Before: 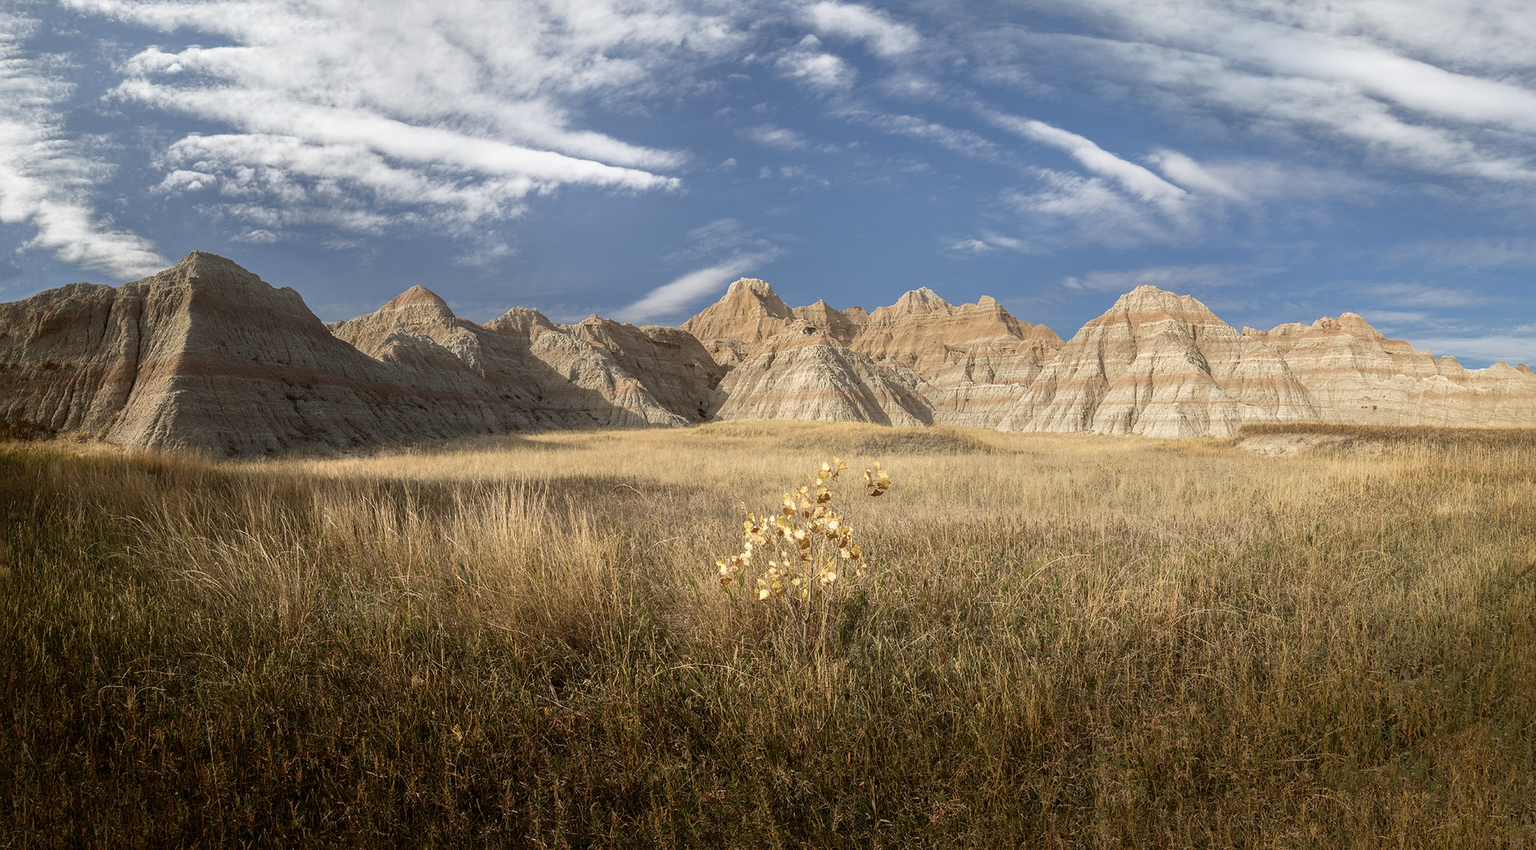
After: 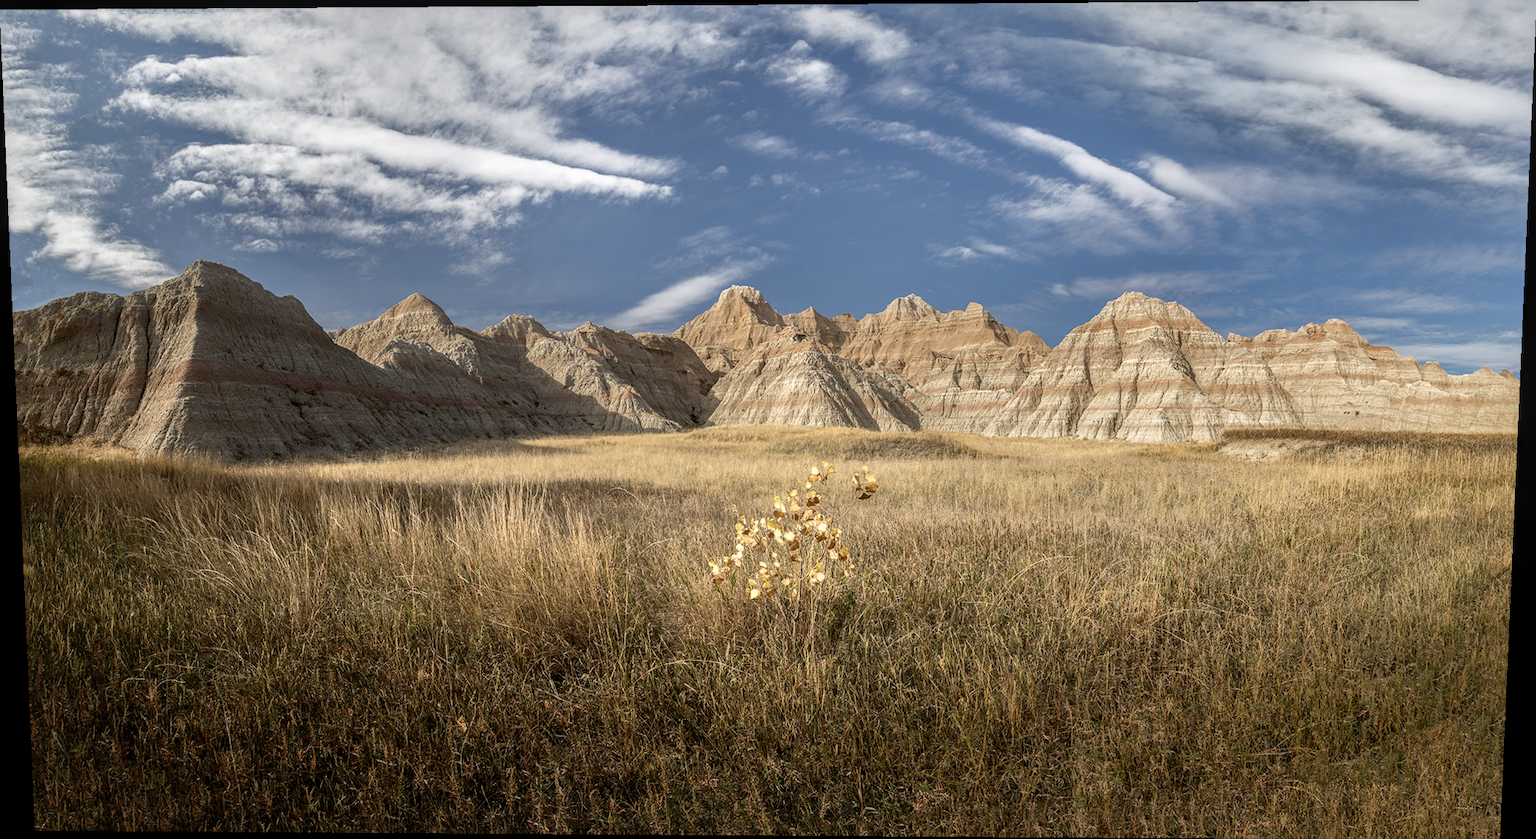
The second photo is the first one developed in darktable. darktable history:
rotate and perspective: lens shift (vertical) 0.048, lens shift (horizontal) -0.024, automatic cropping off
shadows and highlights: shadows 12, white point adjustment 1.2, soften with gaussian
local contrast: on, module defaults
